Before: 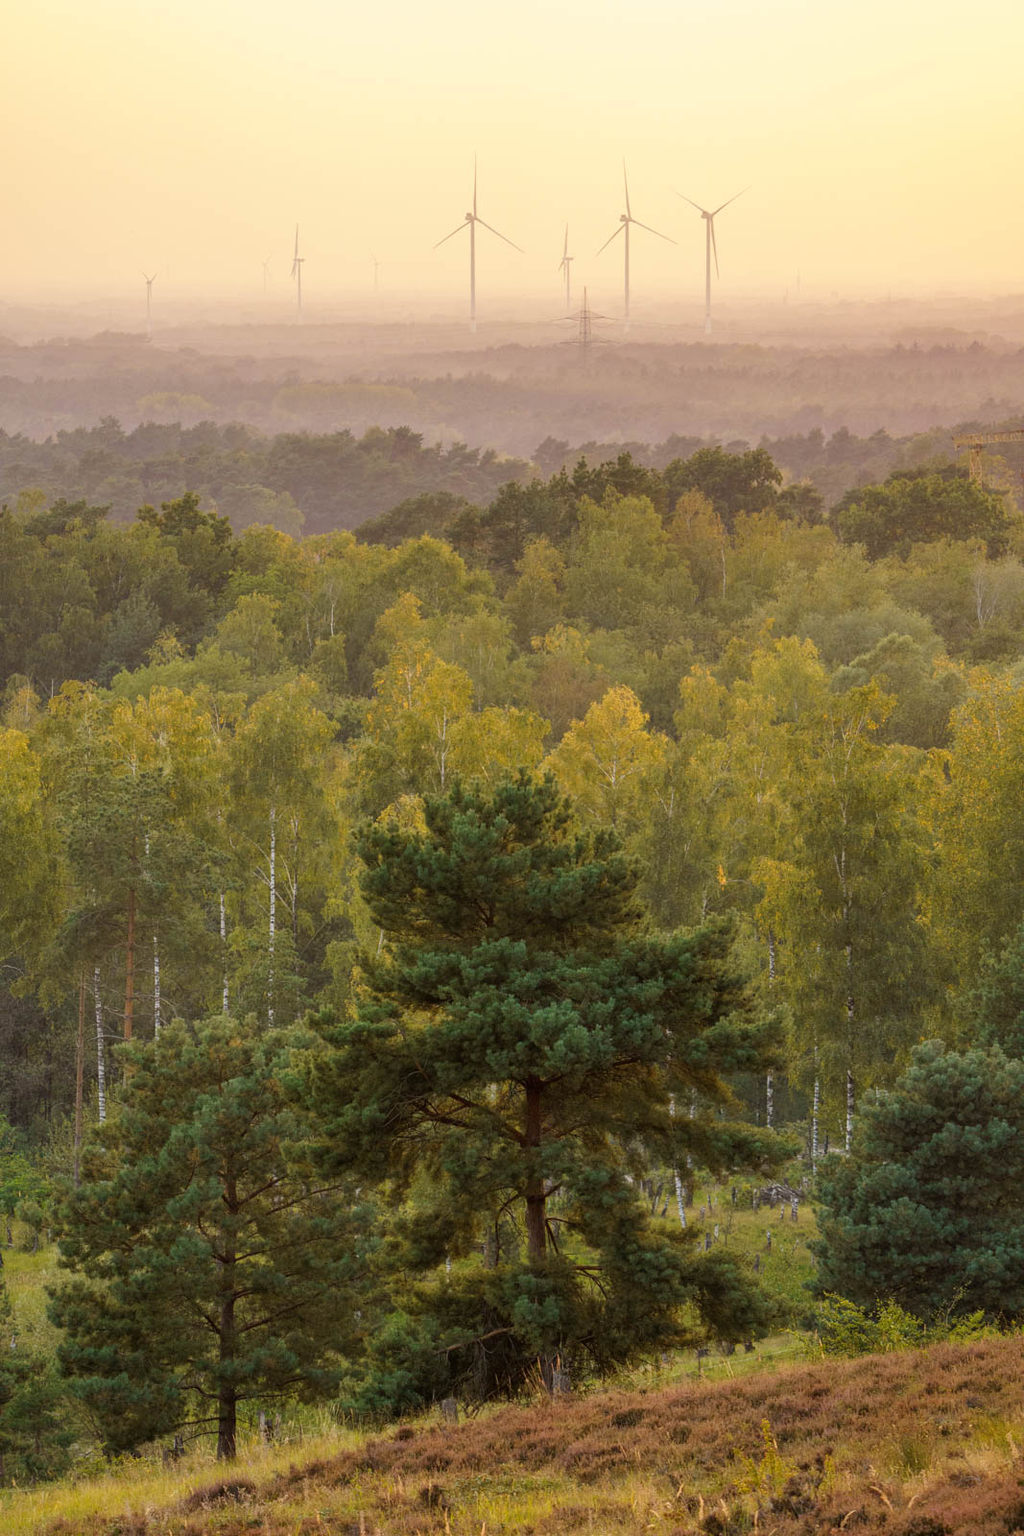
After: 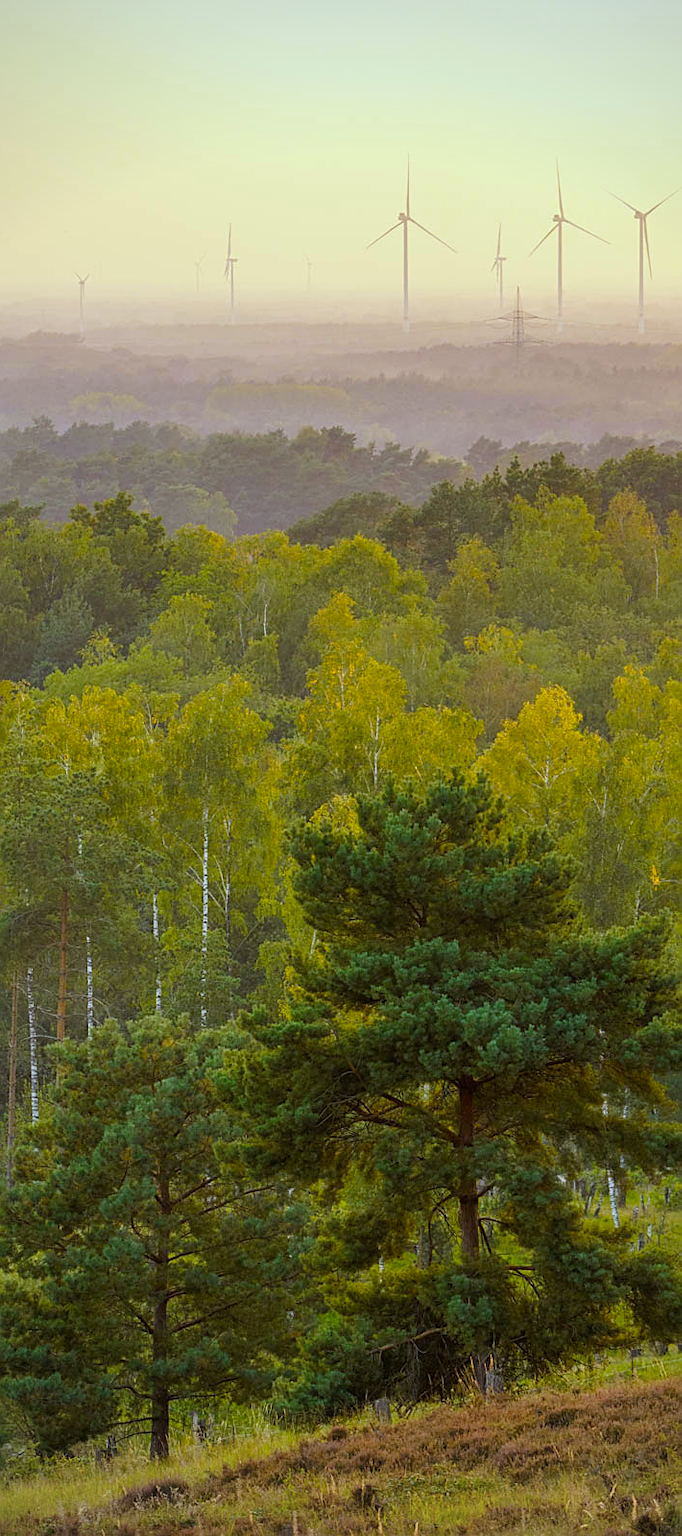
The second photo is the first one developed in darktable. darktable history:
white balance: red 0.926, green 1.003, blue 1.133
crop and rotate: left 6.617%, right 26.717%
haze removal: strength -0.05
color correction: highlights a* -4.28, highlights b* 6.53
vignetting: on, module defaults
sharpen: on, module defaults
color balance rgb: perceptual saturation grading › global saturation 30%, global vibrance 20%
